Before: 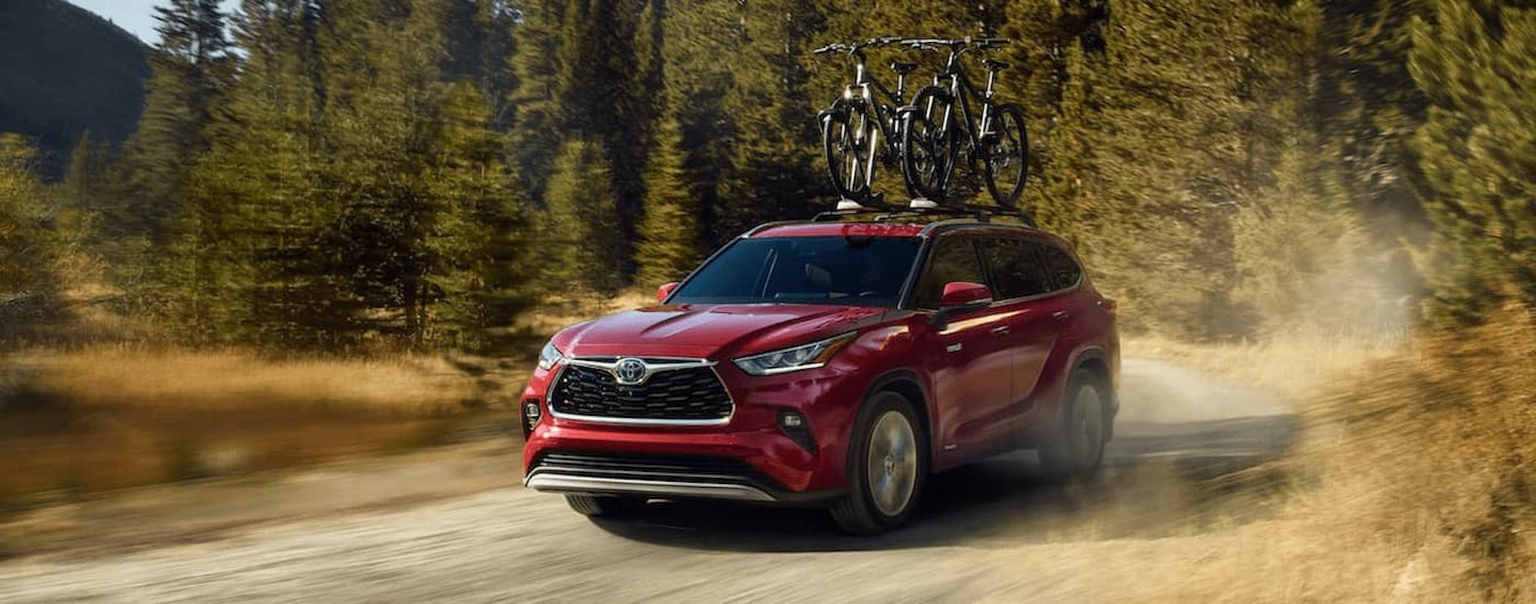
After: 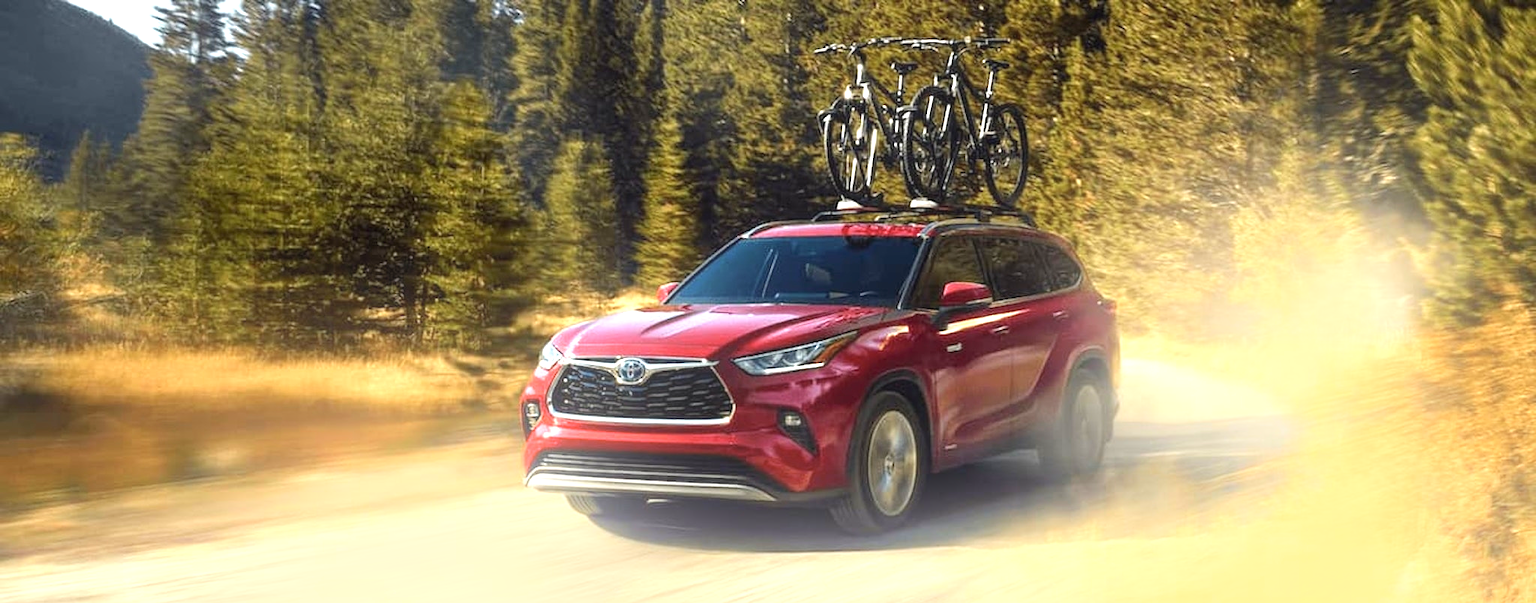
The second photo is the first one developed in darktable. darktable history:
bloom: threshold 82.5%, strength 16.25%
exposure: black level correction 0, exposure 1.2 EV, compensate exposure bias true, compensate highlight preservation false
